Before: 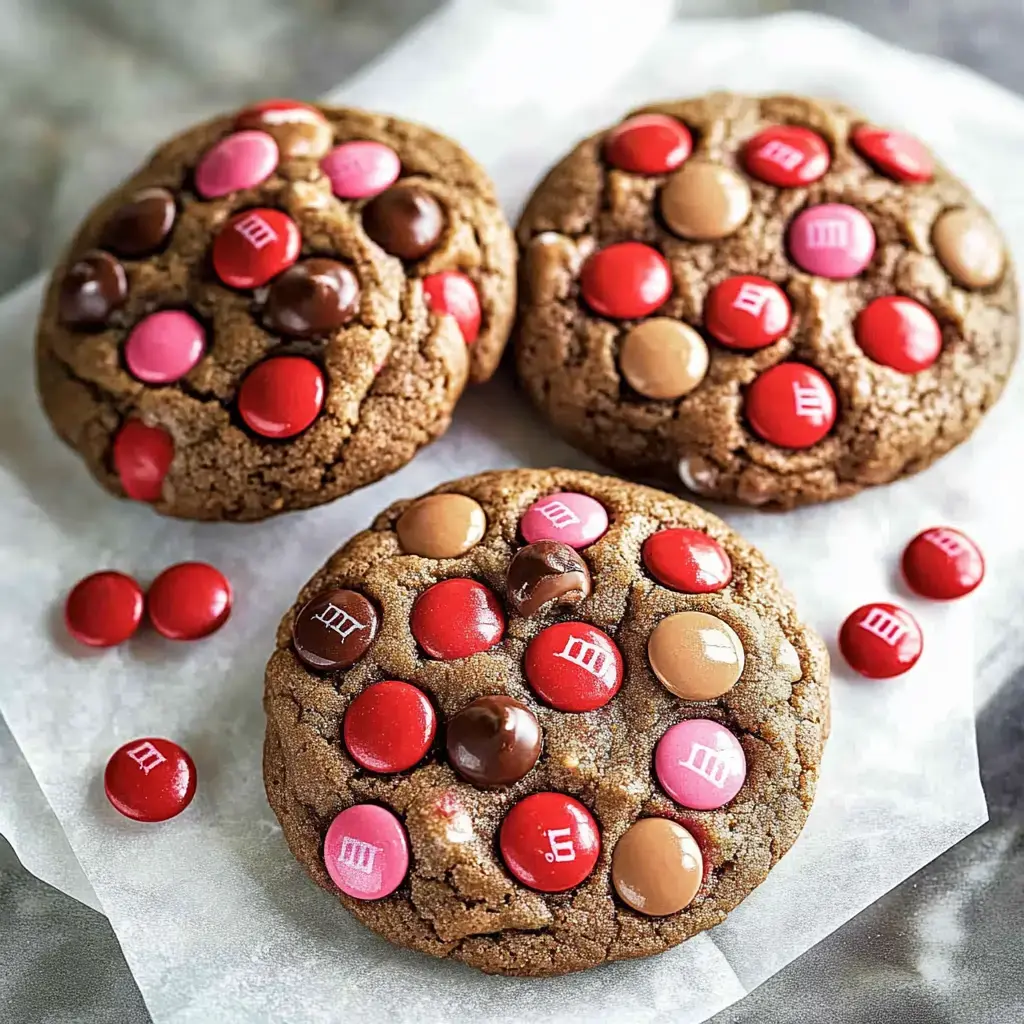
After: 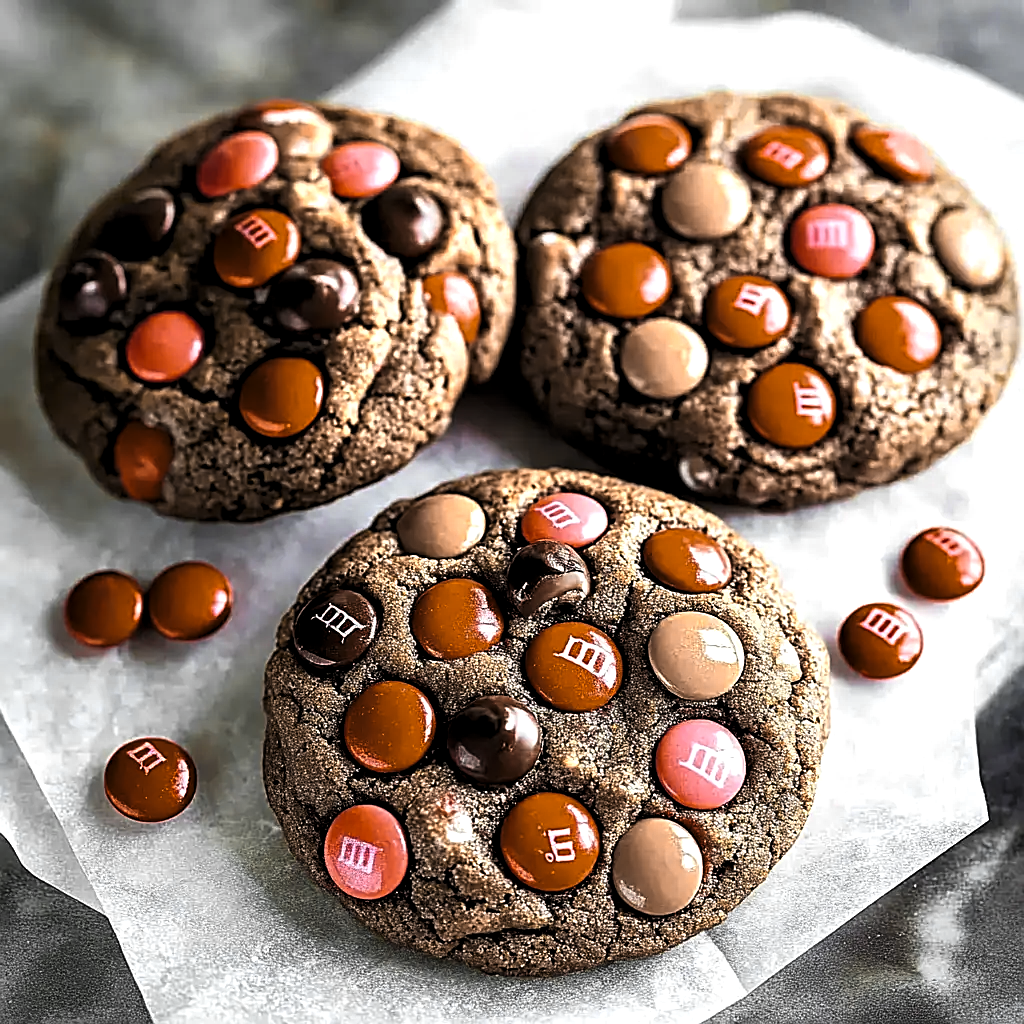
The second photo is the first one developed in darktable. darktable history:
sharpen: on, module defaults
color zones: curves: ch0 [(0.009, 0.528) (0.136, 0.6) (0.255, 0.586) (0.39, 0.528) (0.522, 0.584) (0.686, 0.736) (0.849, 0.561)]; ch1 [(0.045, 0.781) (0.14, 0.416) (0.257, 0.695) (0.442, 0.032) (0.738, 0.338) (0.818, 0.632) (0.891, 0.741) (1, 0.704)]; ch2 [(0, 0.667) (0.141, 0.52) (0.26, 0.37) (0.474, 0.432) (0.743, 0.286)]
levels: levels [0.101, 0.578, 0.953]
